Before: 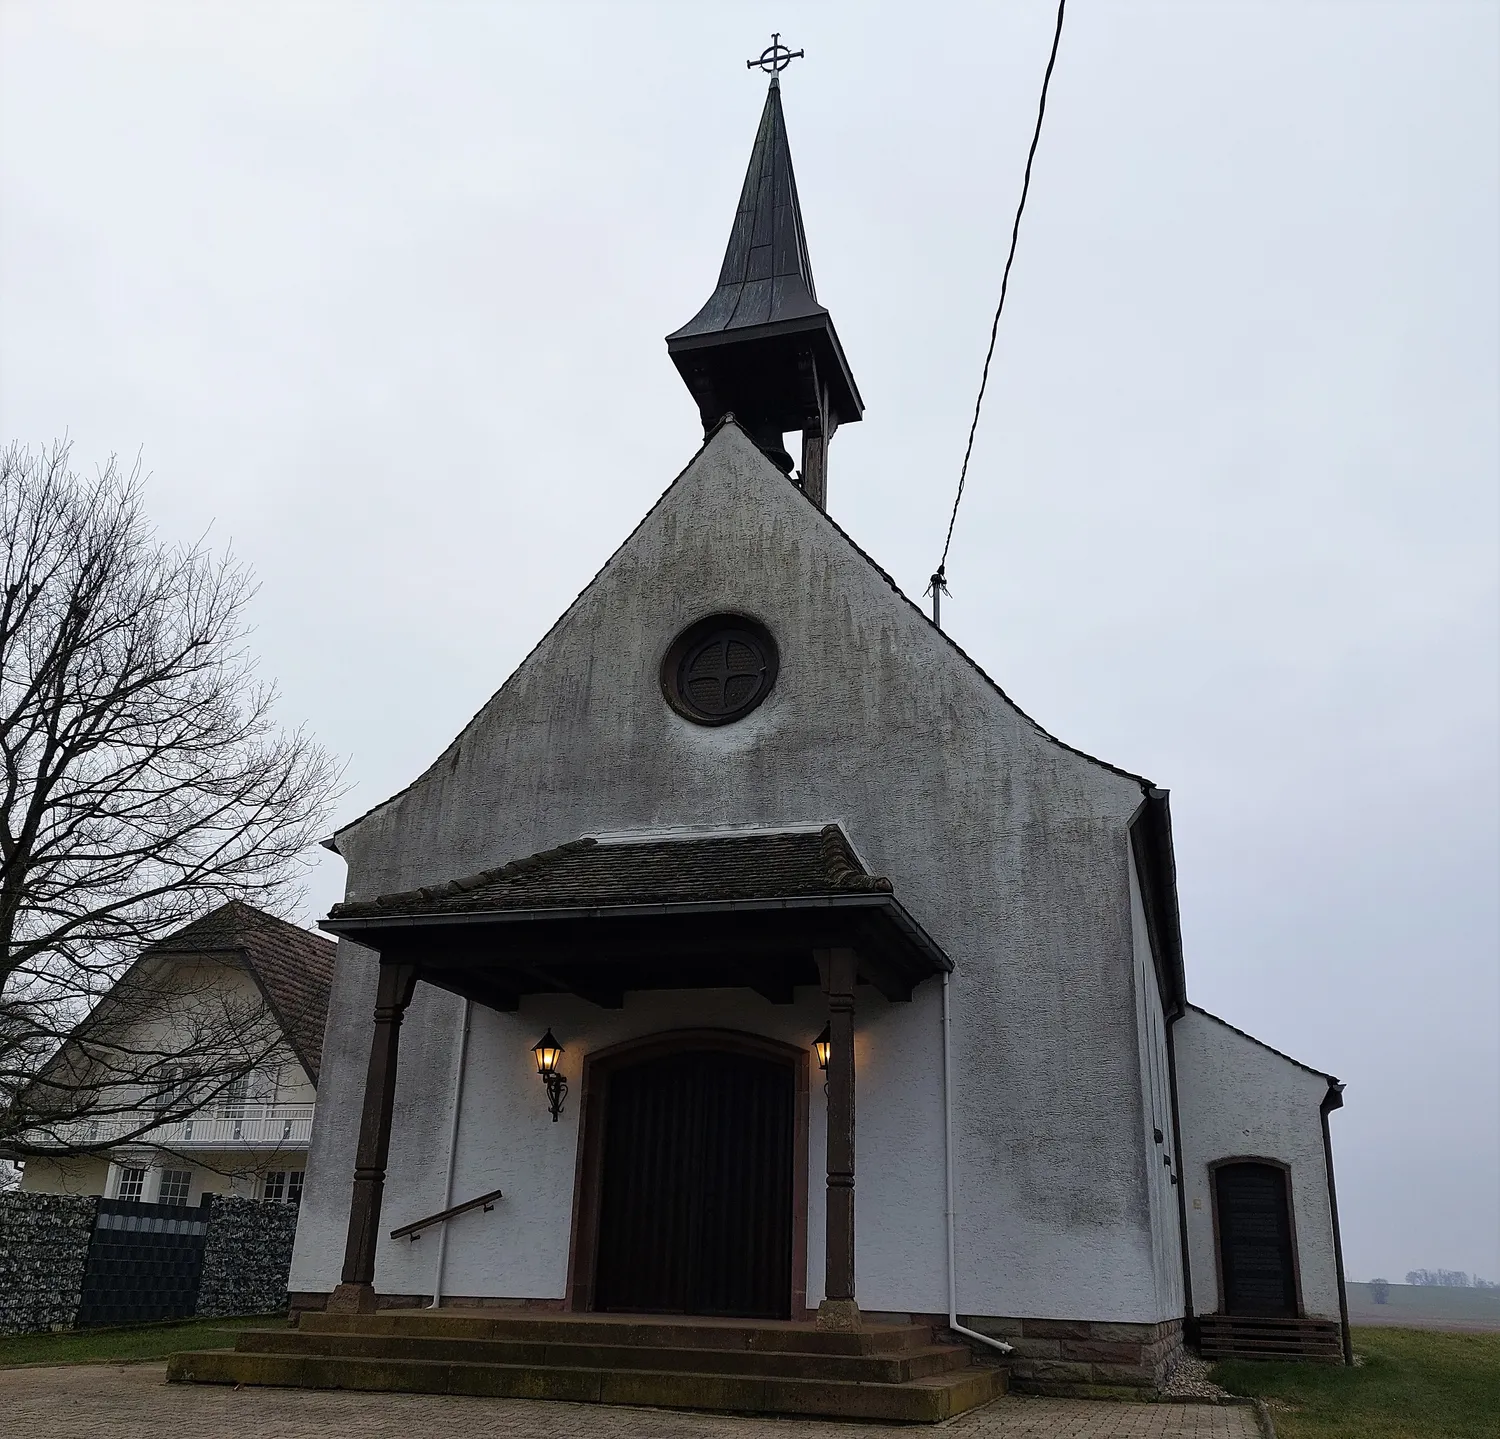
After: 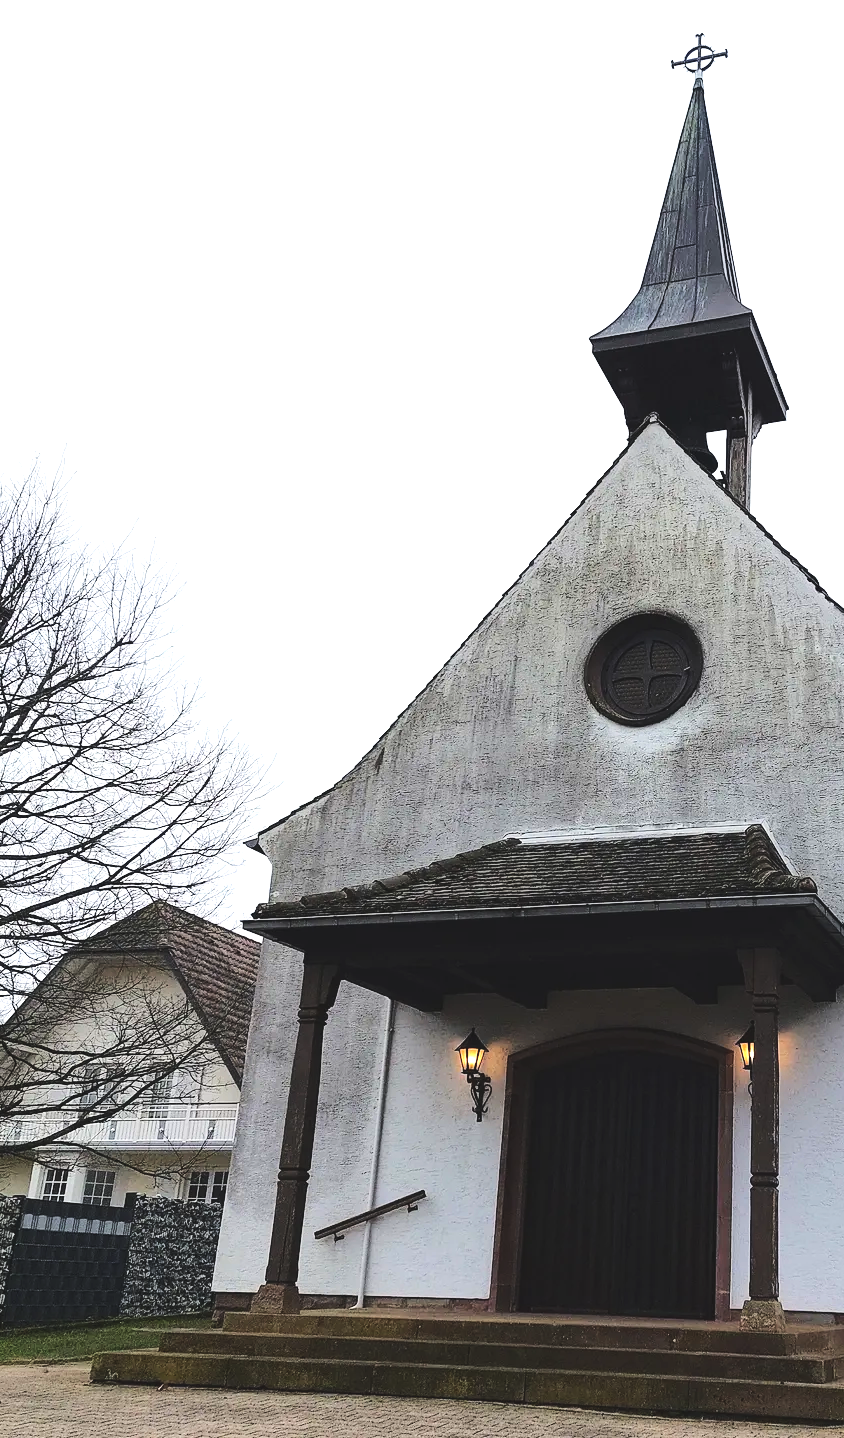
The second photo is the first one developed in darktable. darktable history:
rgb curve: curves: ch0 [(0, 0) (0.284, 0.292) (0.505, 0.644) (1, 1)], compensate middle gray true
exposure: black level correction -0.005, exposure 1 EV, compensate highlight preservation false
crop: left 5.114%, right 38.589%
